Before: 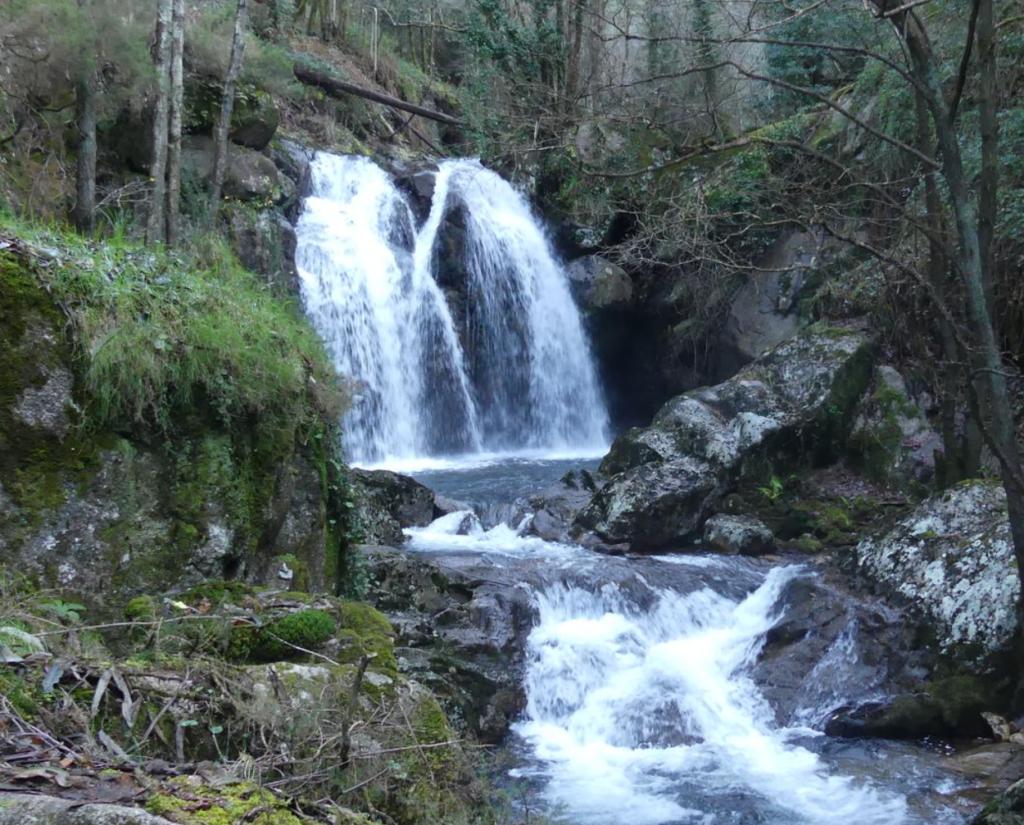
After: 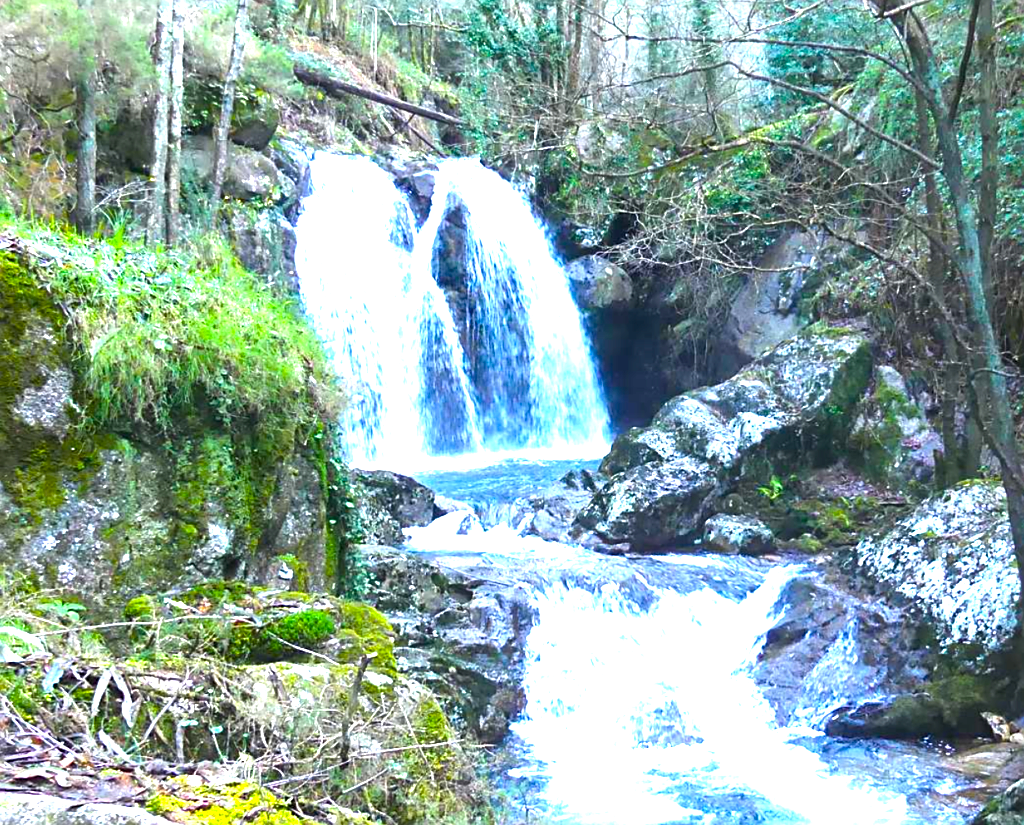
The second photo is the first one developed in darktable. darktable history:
color balance rgb: linear chroma grading › global chroma 20%, perceptual saturation grading › global saturation 25%, perceptual brilliance grading › global brilliance 20%, global vibrance 20%
exposure: black level correction 0, exposure 1.379 EV, compensate exposure bias true, compensate highlight preservation false
sharpen: on, module defaults
